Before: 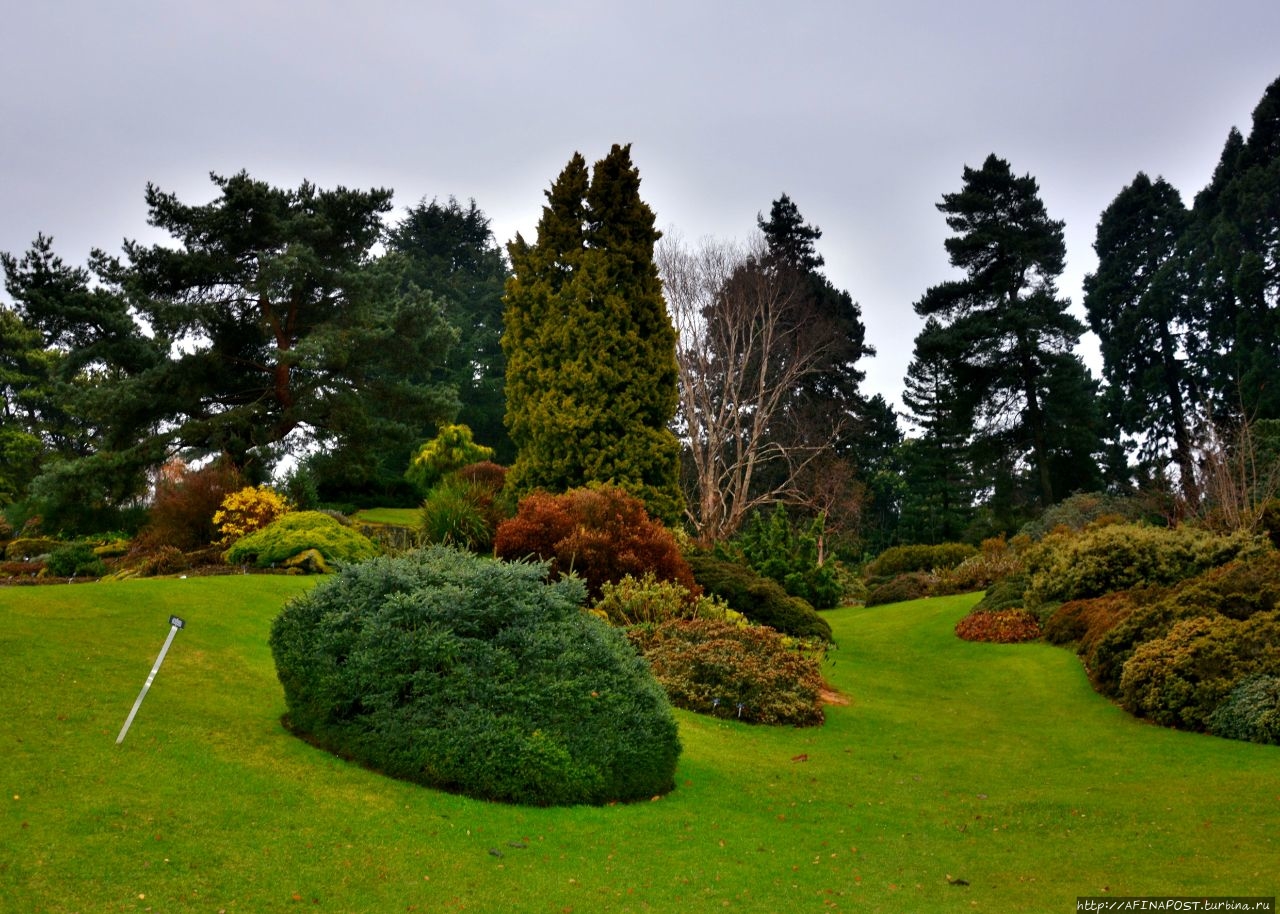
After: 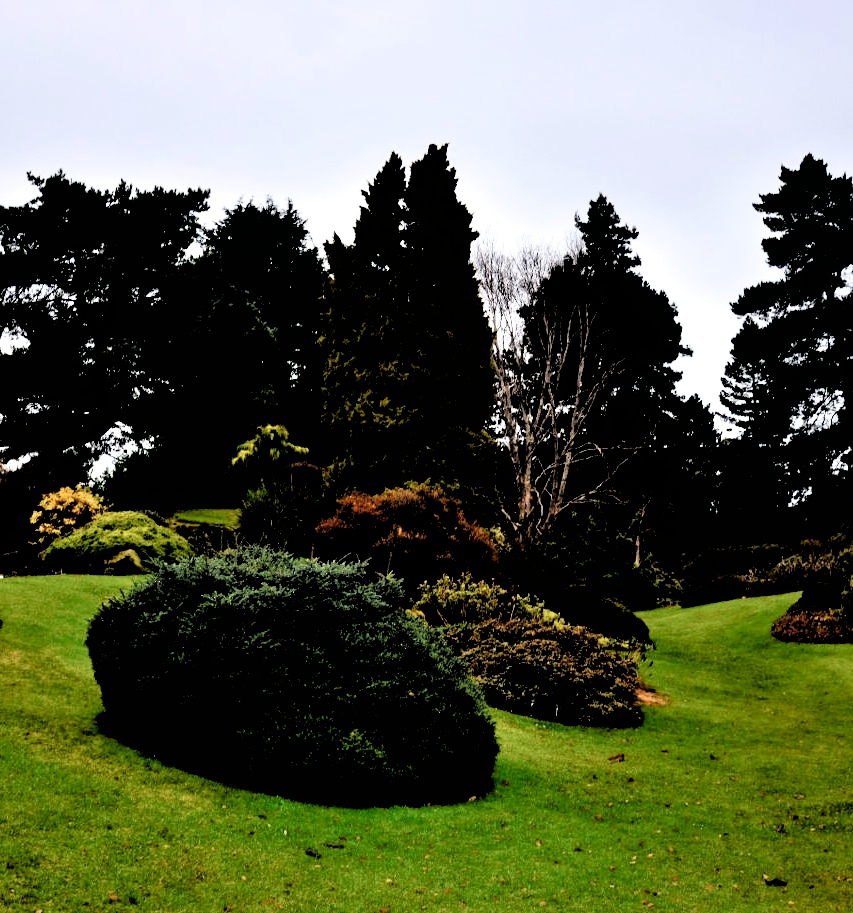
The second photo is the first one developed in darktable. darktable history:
crop and rotate: left 14.374%, right 18.976%
filmic rgb: black relative exposure -1.12 EV, white relative exposure 2.09 EV, threshold 5.98 EV, hardness 1.54, contrast 2.237, enable highlight reconstruction true
color correction: highlights b* 0.048, saturation 1.08
